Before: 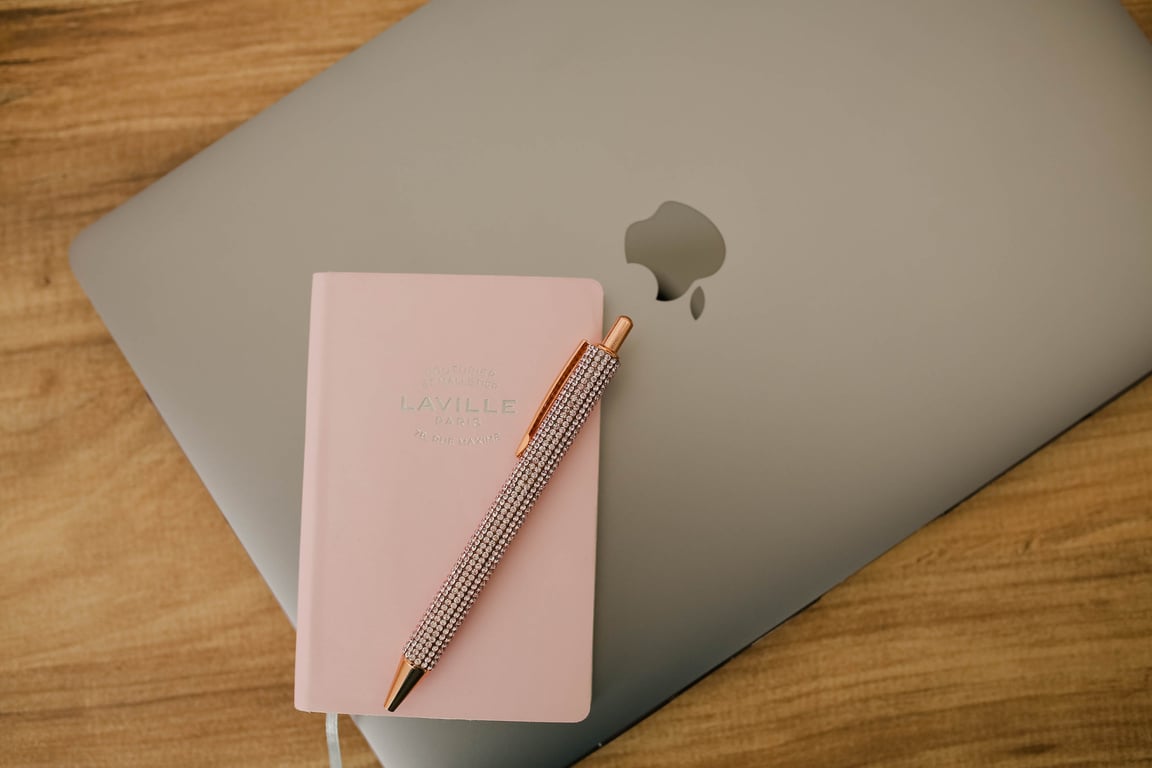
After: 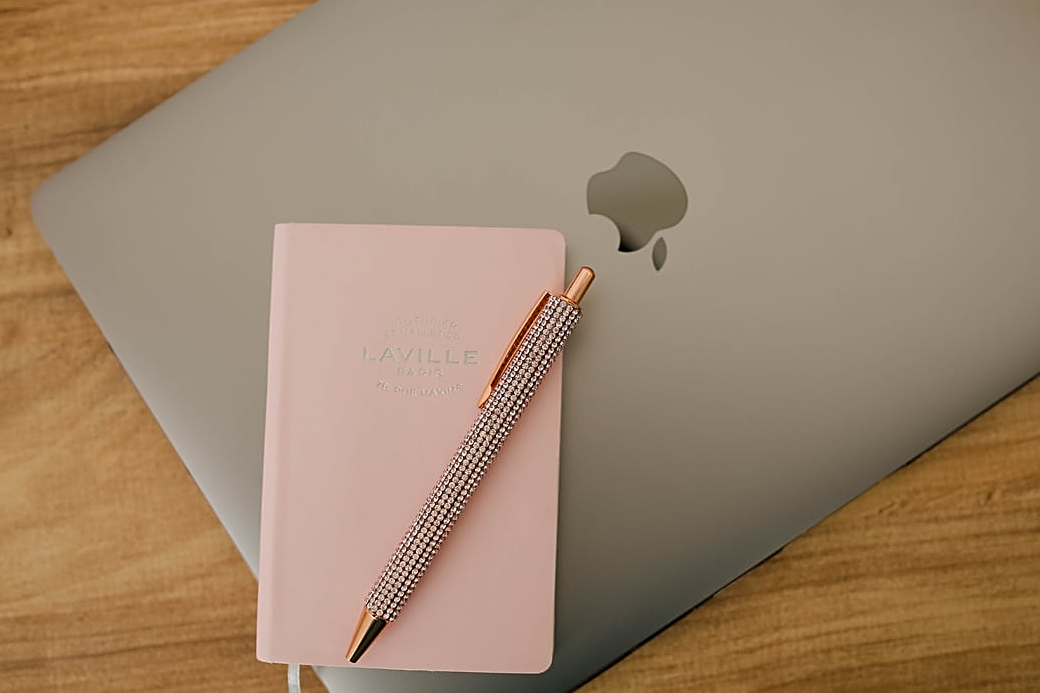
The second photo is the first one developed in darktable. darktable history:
sharpen: on, module defaults
crop: left 3.305%, top 6.436%, right 6.389%, bottom 3.258%
